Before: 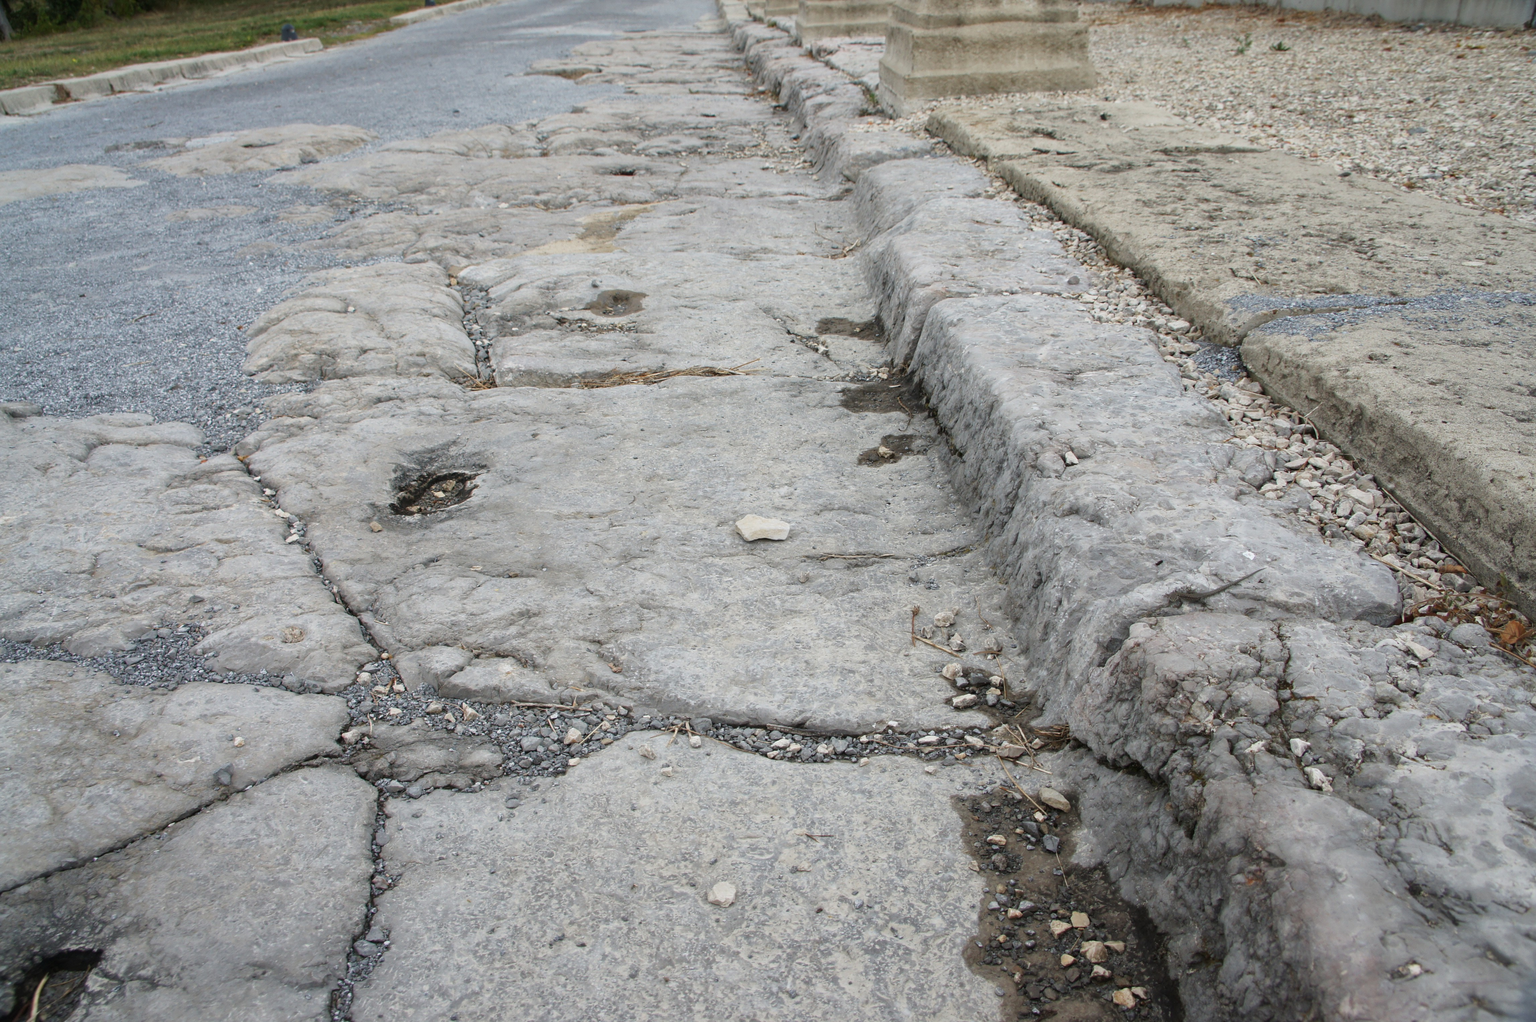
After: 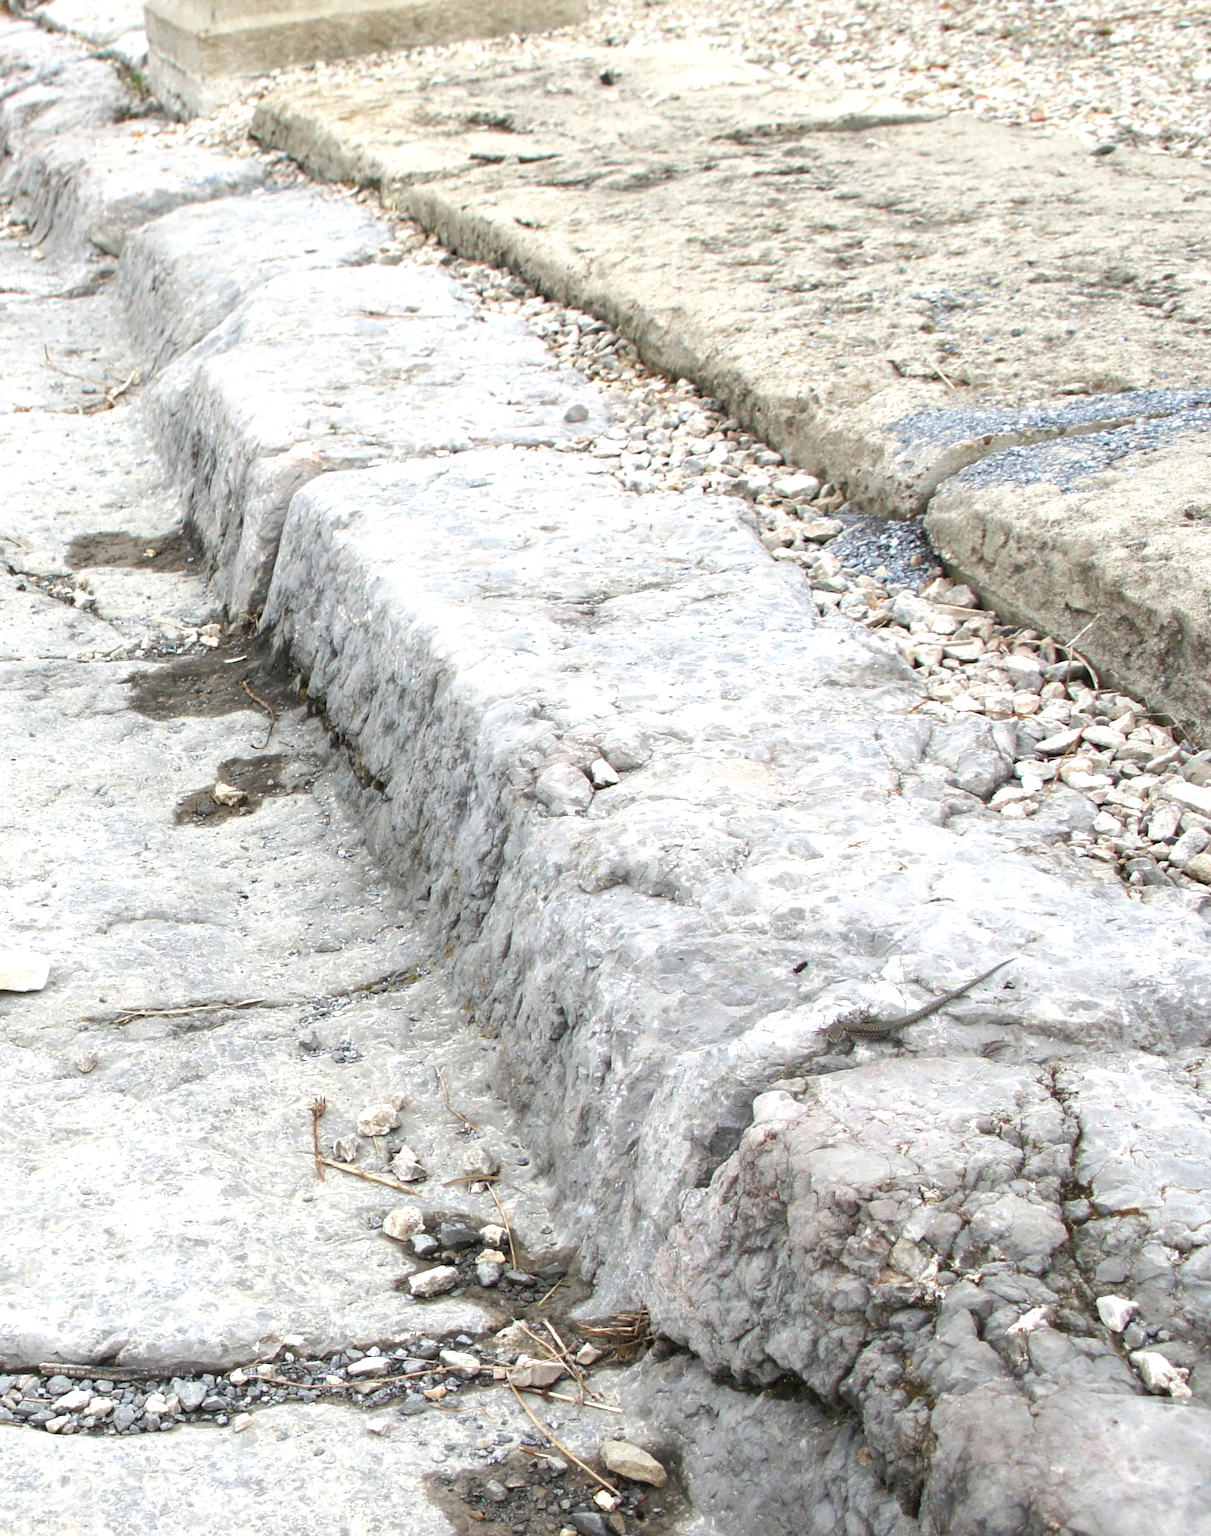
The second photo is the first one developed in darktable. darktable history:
crop and rotate: left 49.936%, top 10.094%, right 13.136%, bottom 24.256%
rotate and perspective: rotation -5.2°, automatic cropping off
exposure: exposure 0.999 EV, compensate highlight preservation false
